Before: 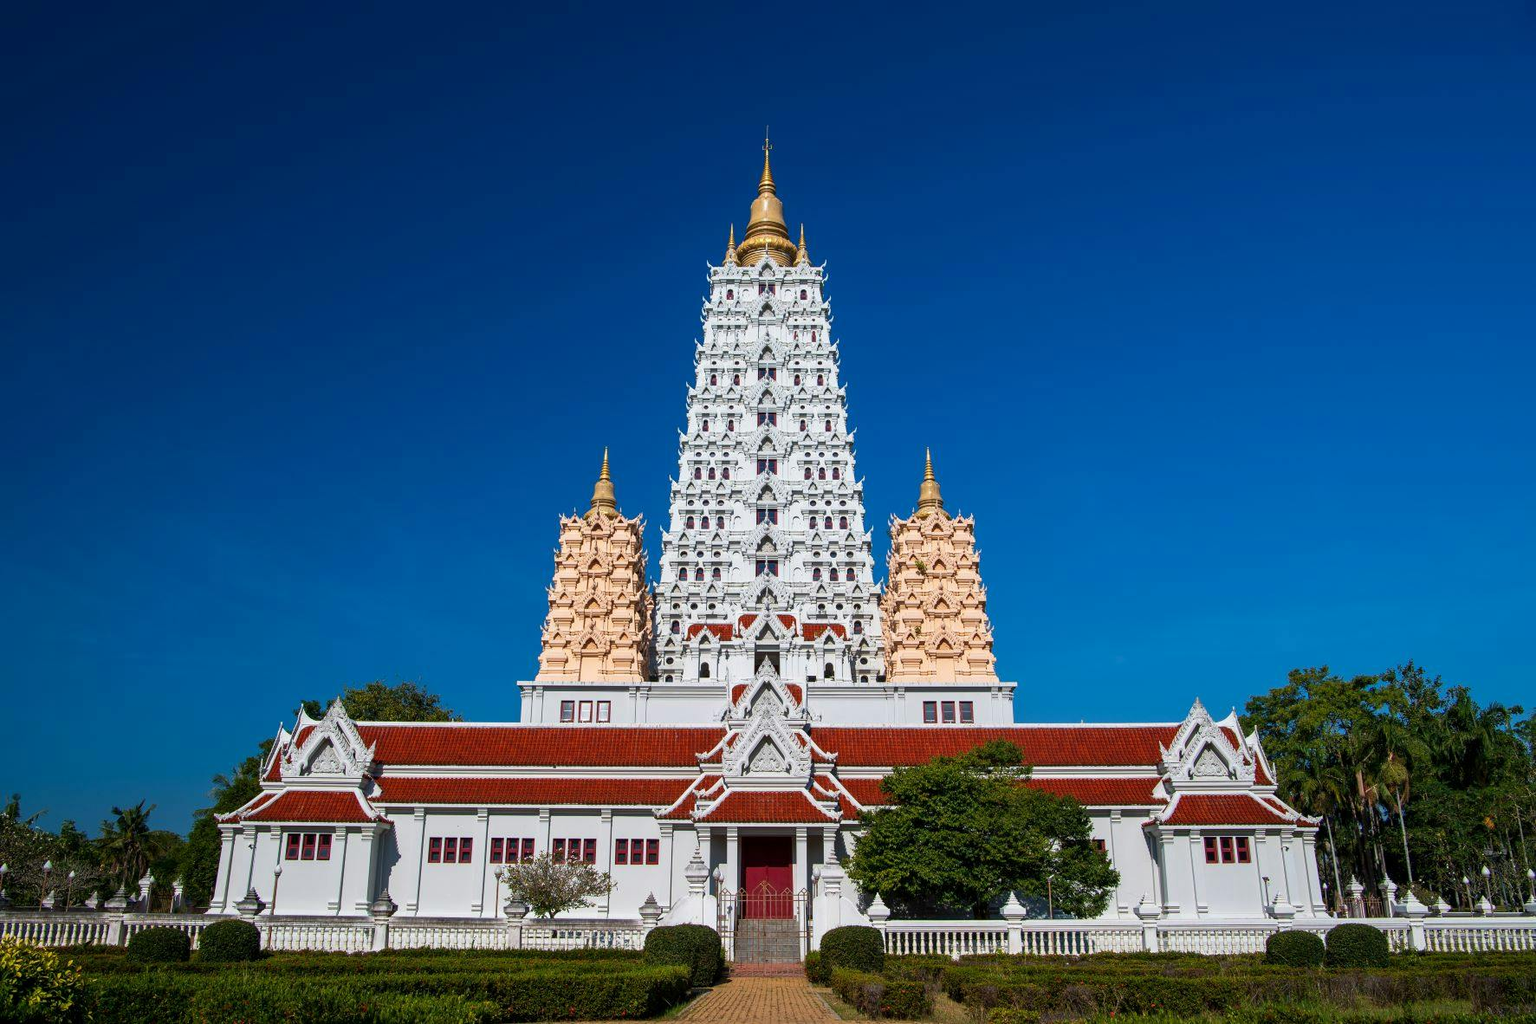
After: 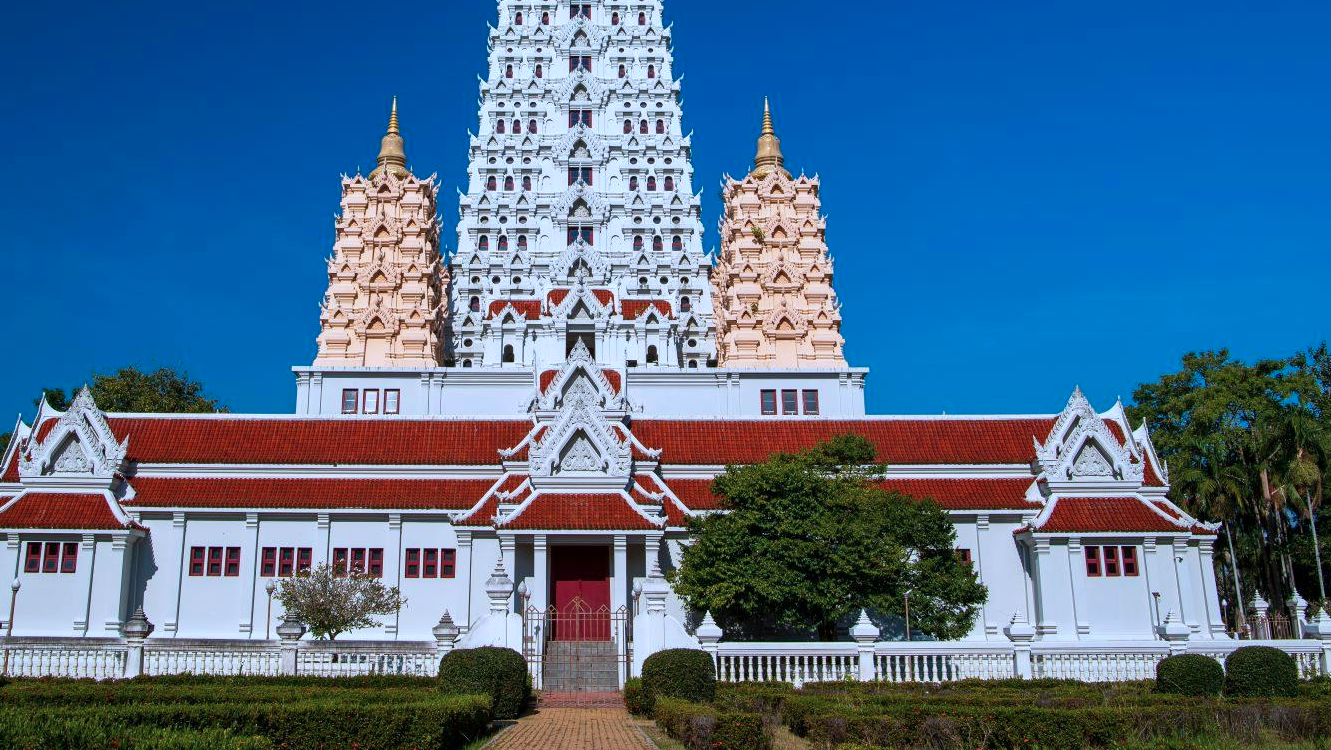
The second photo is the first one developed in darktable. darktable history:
crop and rotate: left 17.218%, top 35.642%, right 7.662%, bottom 0.9%
color correction: highlights a* -2.17, highlights b* -18.26
